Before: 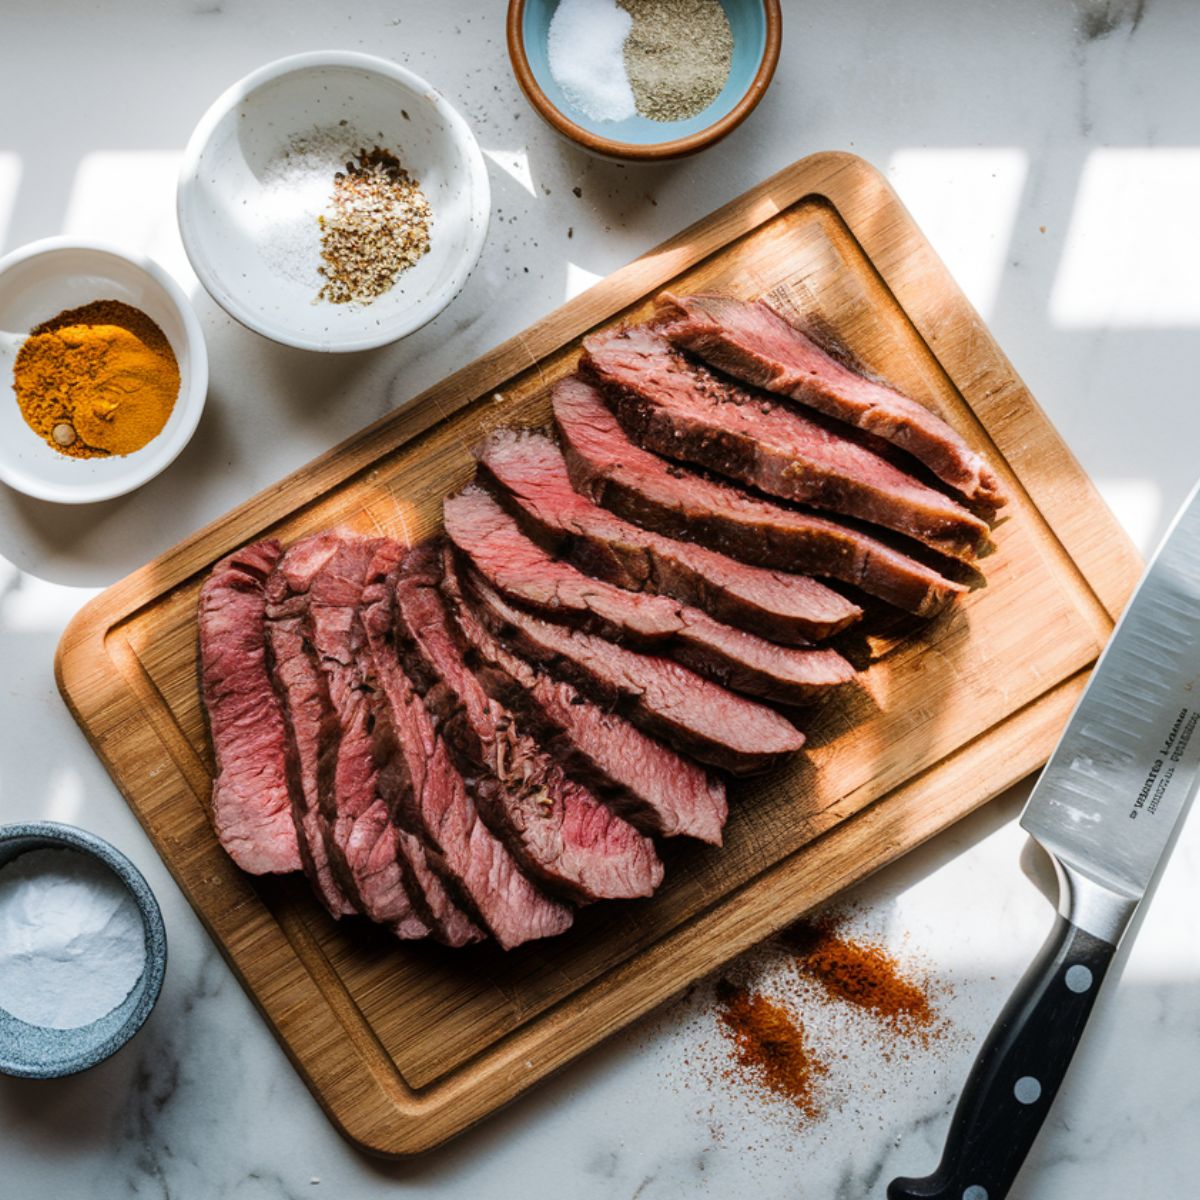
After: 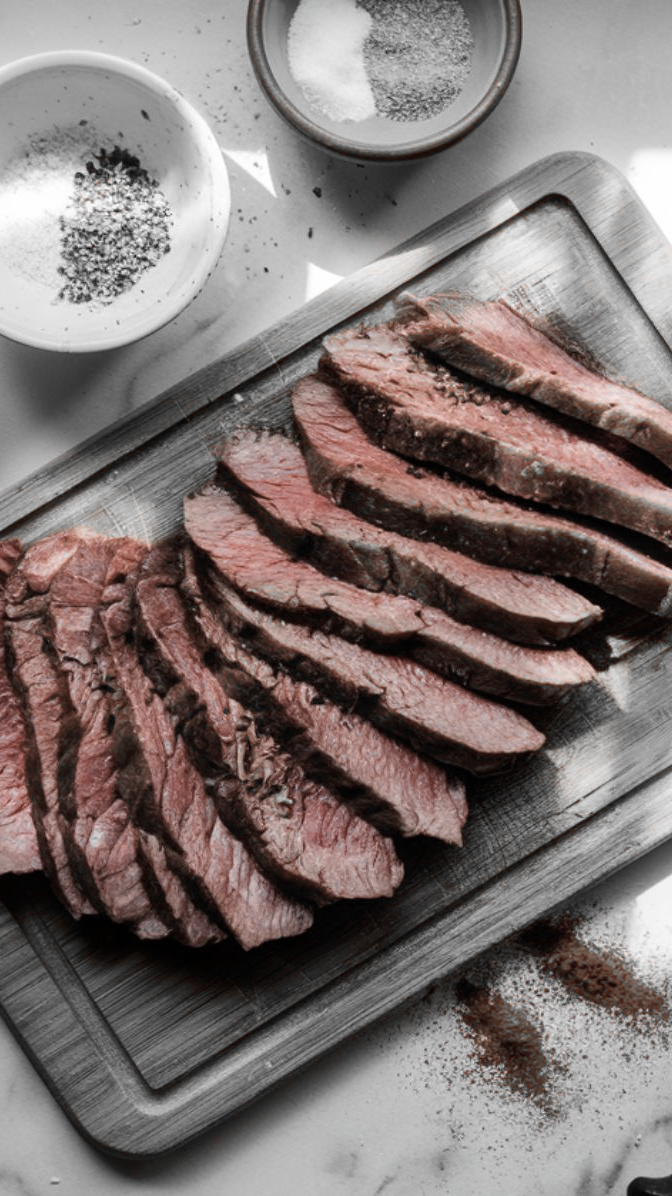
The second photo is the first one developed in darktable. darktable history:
color zones: curves: ch1 [(0, 0.006) (0.094, 0.285) (0.171, 0.001) (0.429, 0.001) (0.571, 0.003) (0.714, 0.004) (0.857, 0.004) (1, 0.006)]
crop: left 21.674%, right 22.086%
